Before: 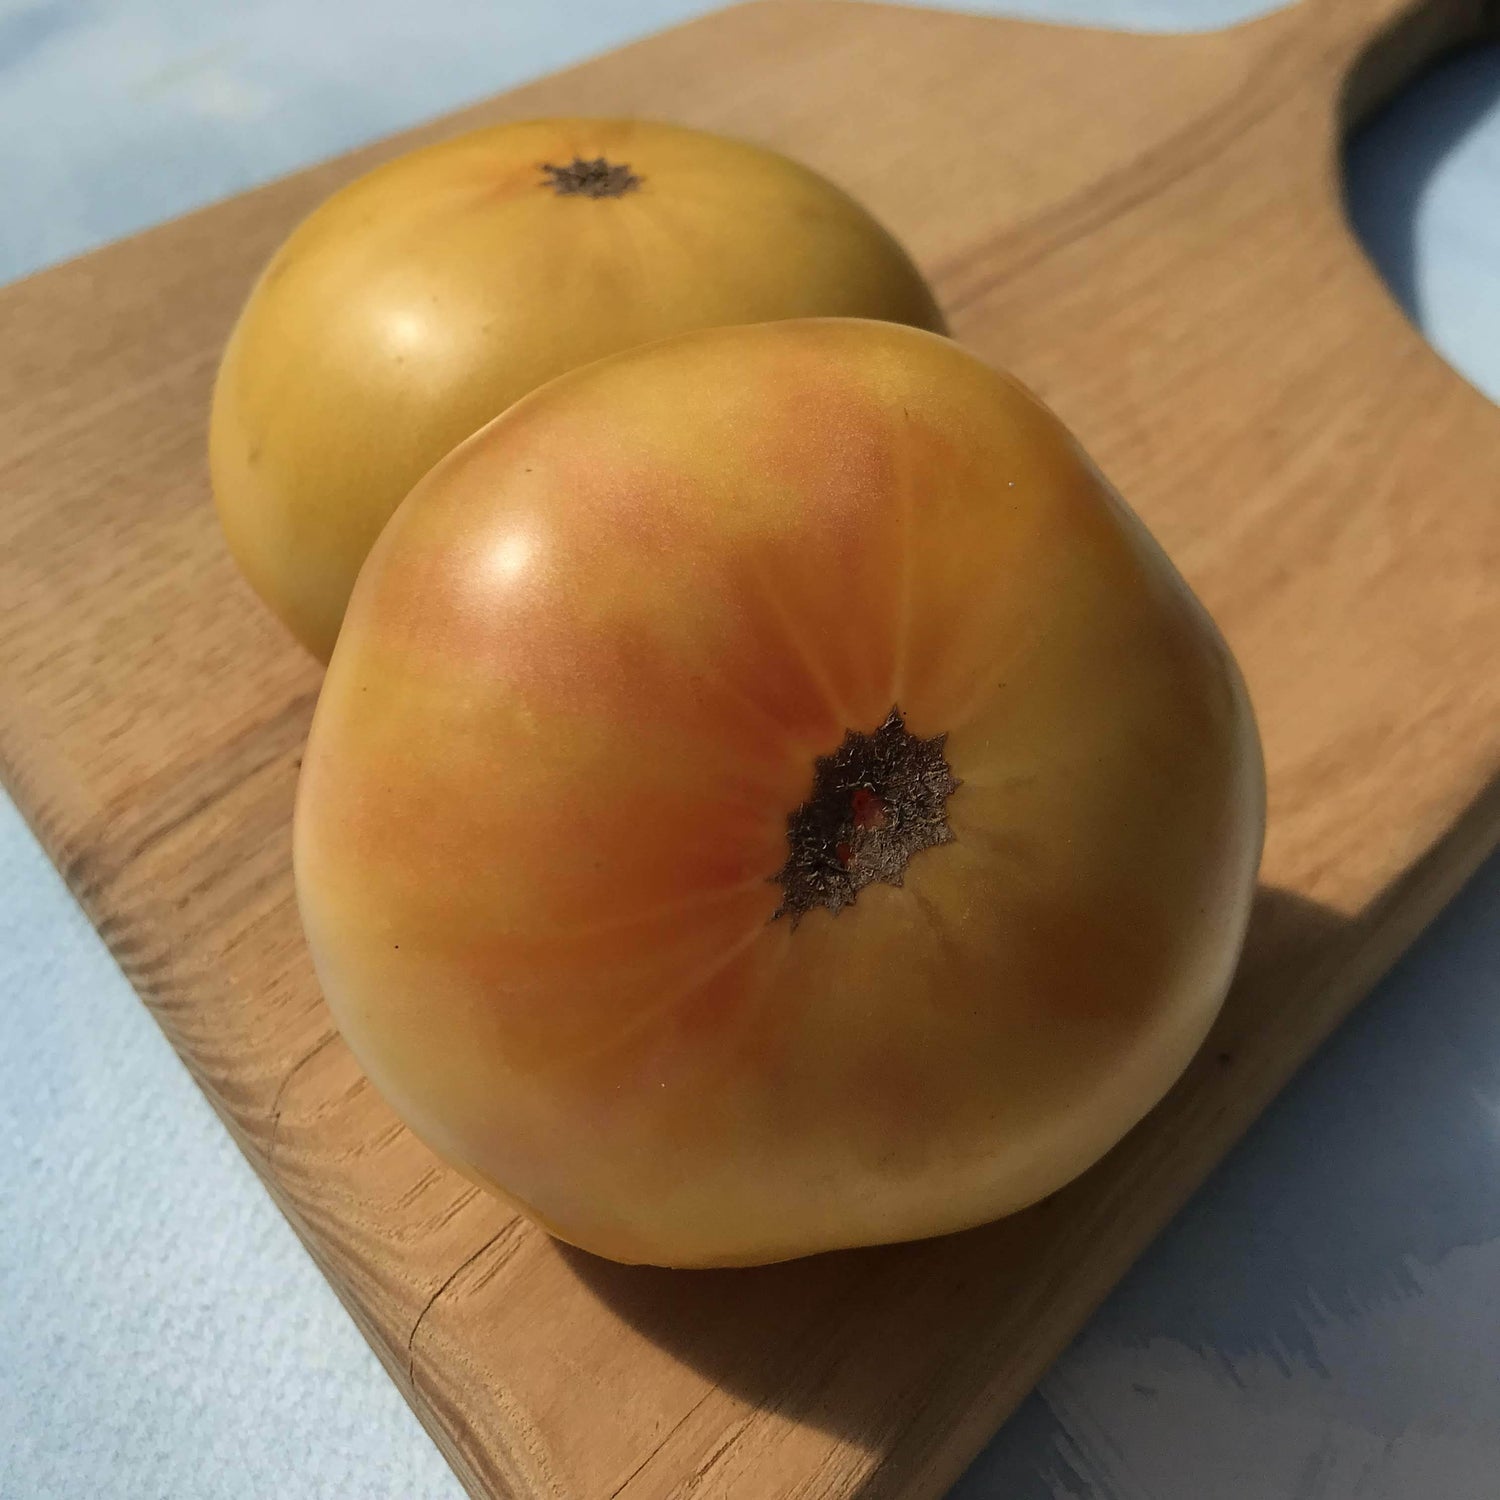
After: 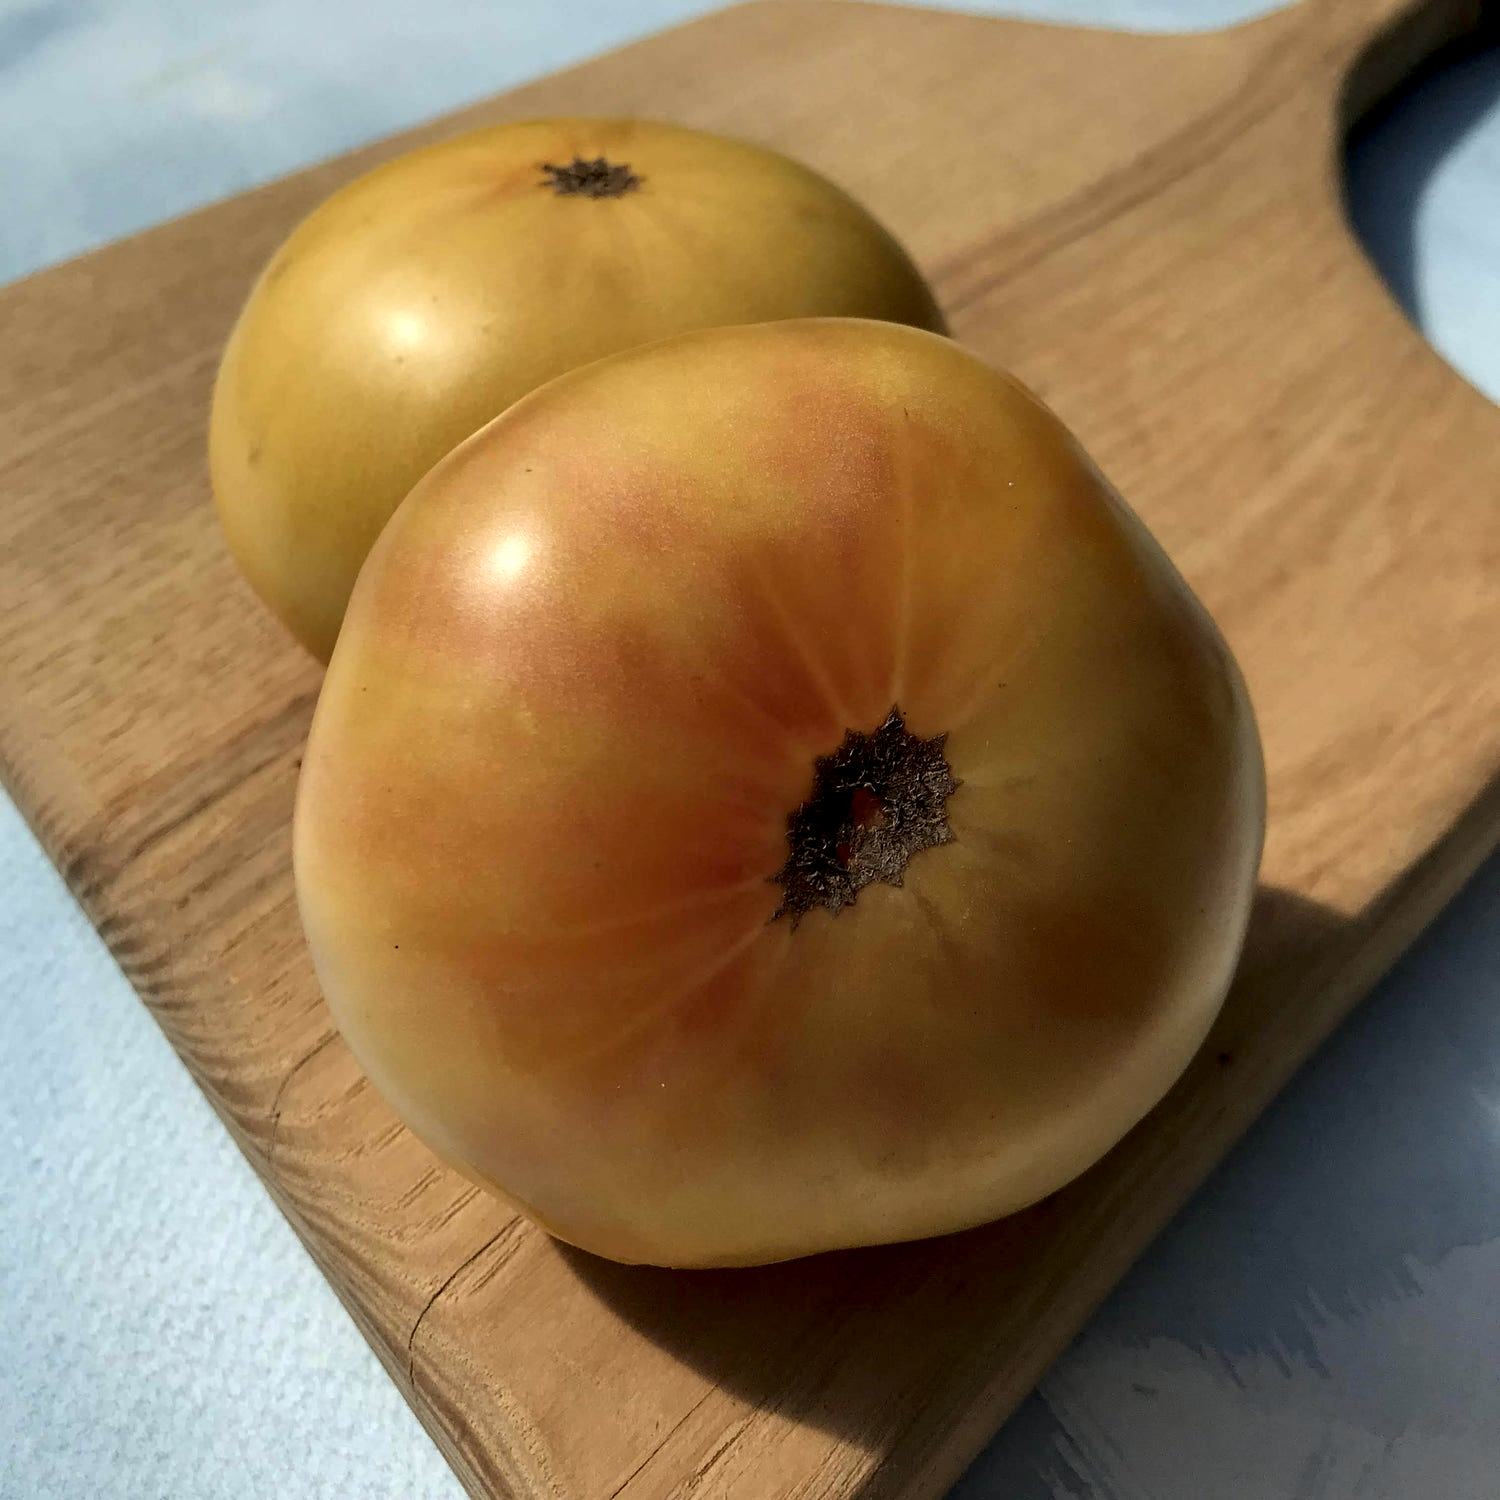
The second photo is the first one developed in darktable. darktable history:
white balance: red 0.978, blue 0.999
local contrast: detail 135%, midtone range 0.75
